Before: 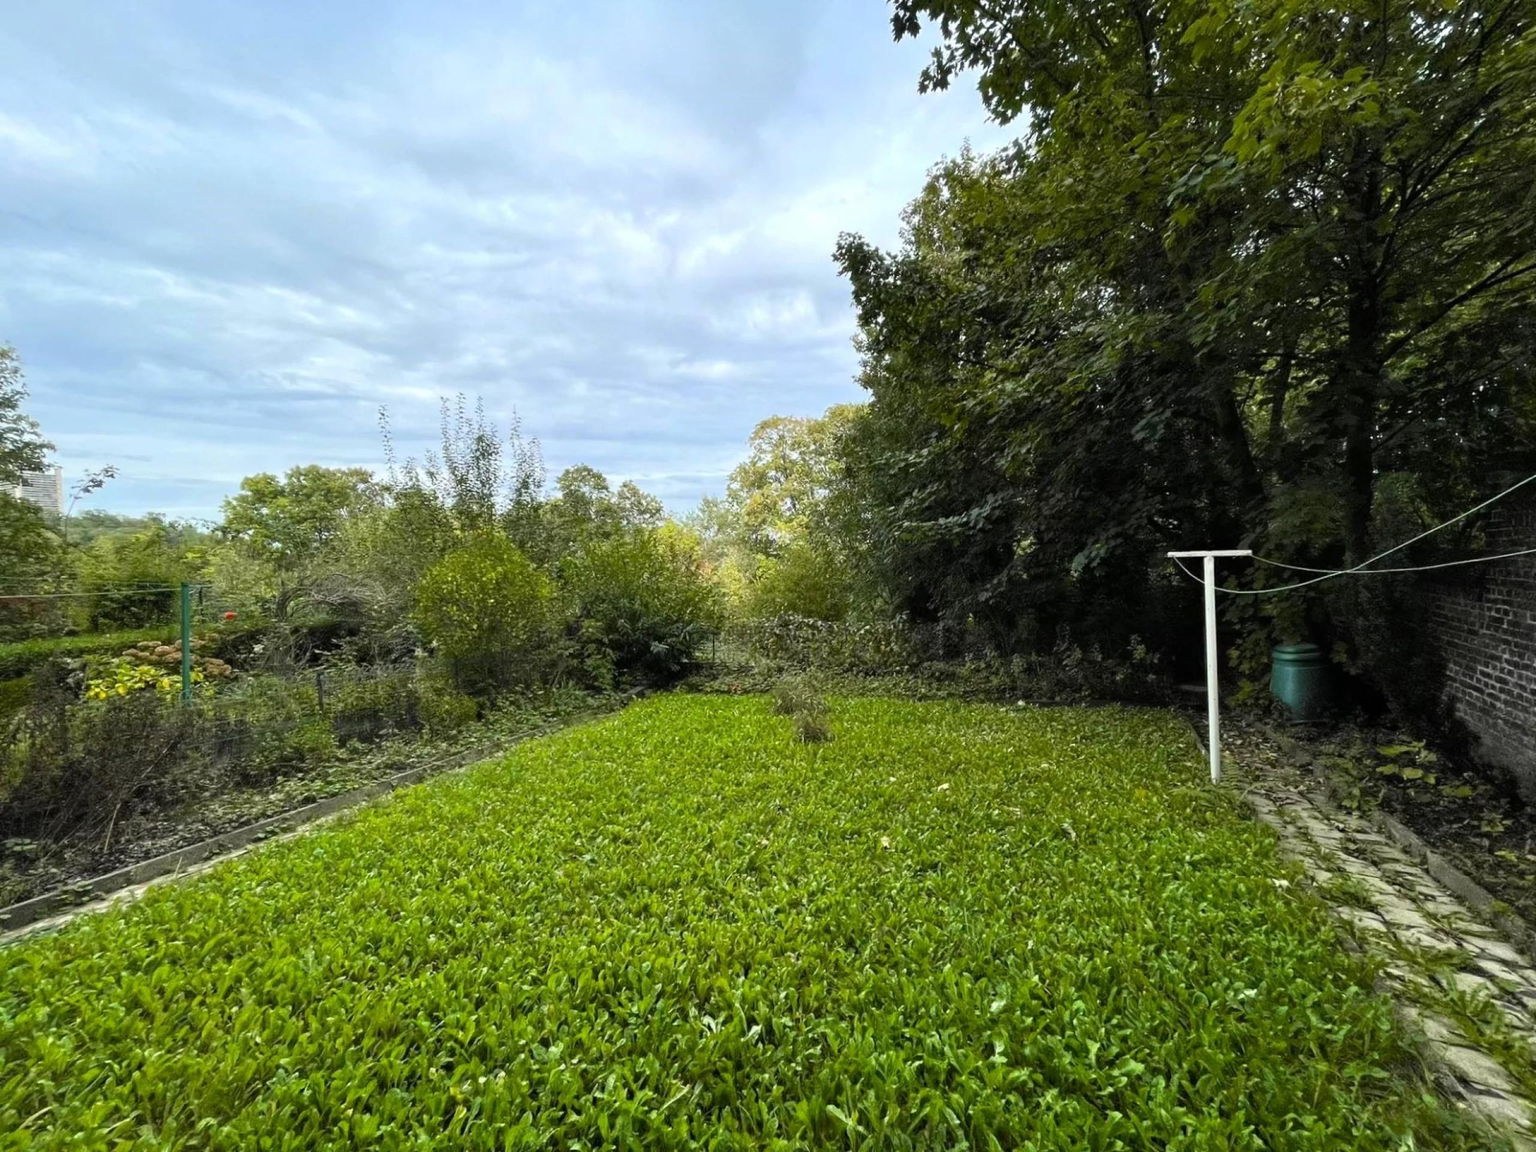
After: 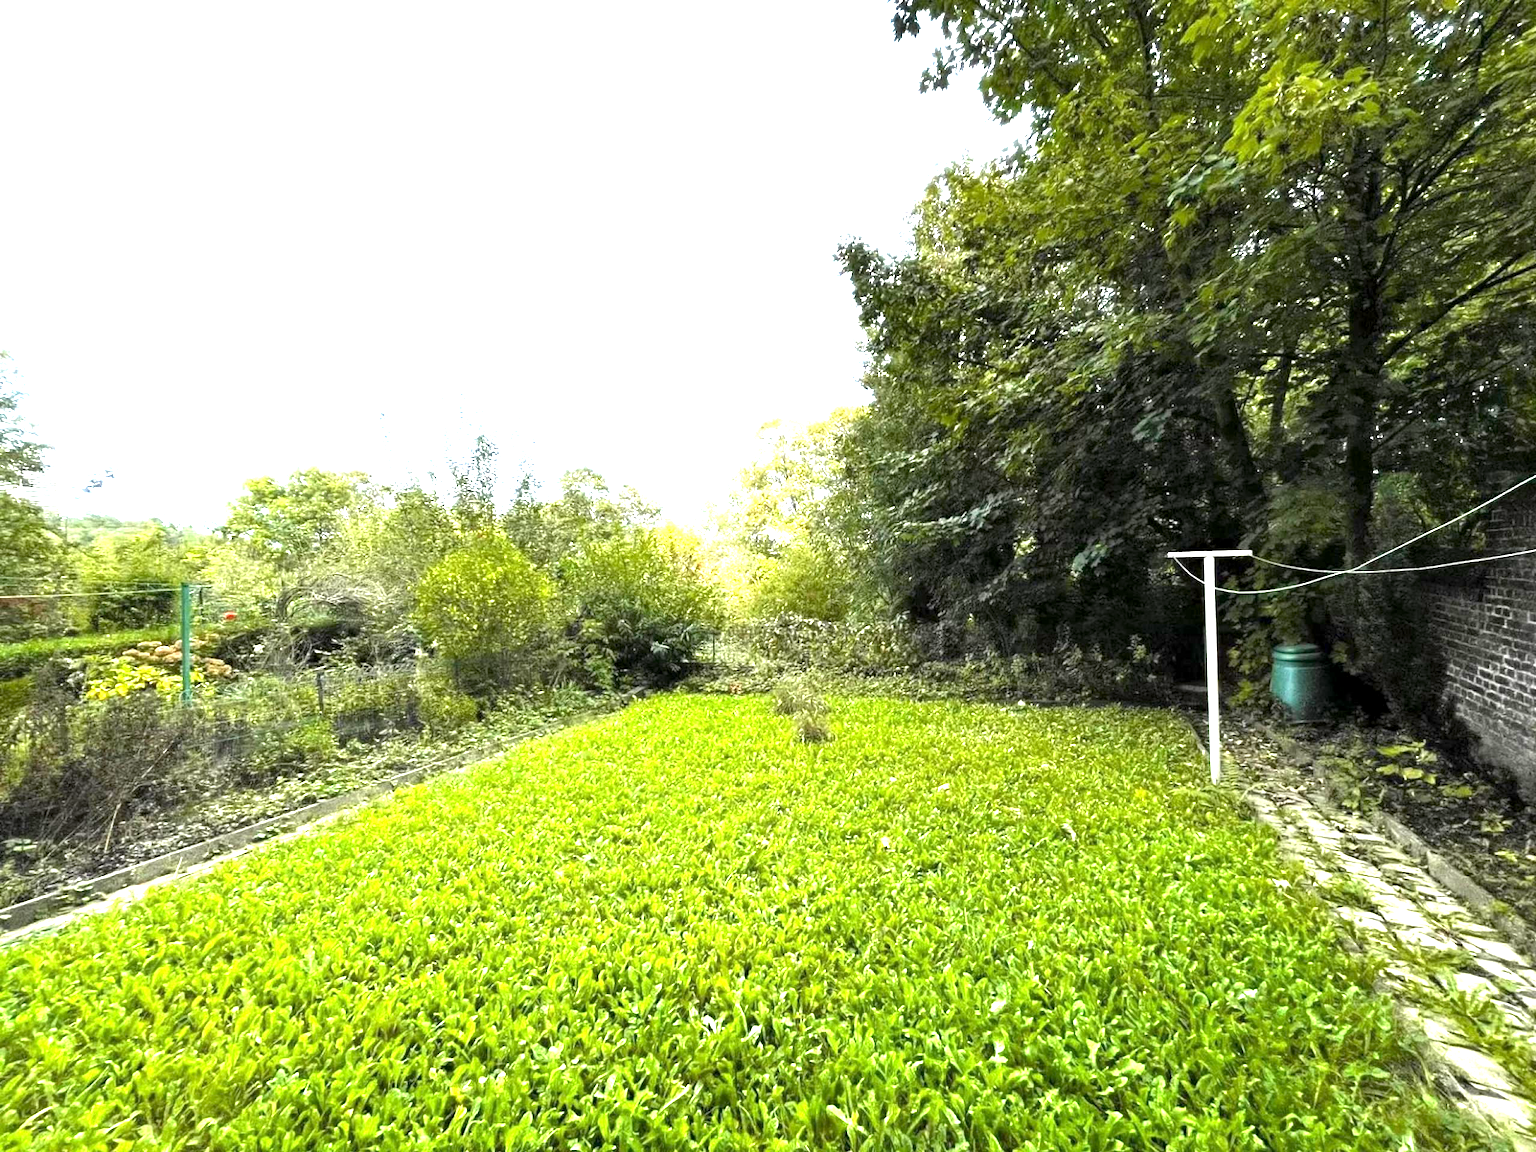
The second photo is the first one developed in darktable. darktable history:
color zones: curves: ch0 [(0.068, 0.464) (0.25, 0.5) (0.48, 0.508) (0.75, 0.536) (0.886, 0.476) (0.967, 0.456)]; ch1 [(0.066, 0.456) (0.25, 0.5) (0.616, 0.508) (0.746, 0.56) (0.934, 0.444)]
exposure: black level correction 0.001, exposure 1.812 EV, compensate highlight preservation false
